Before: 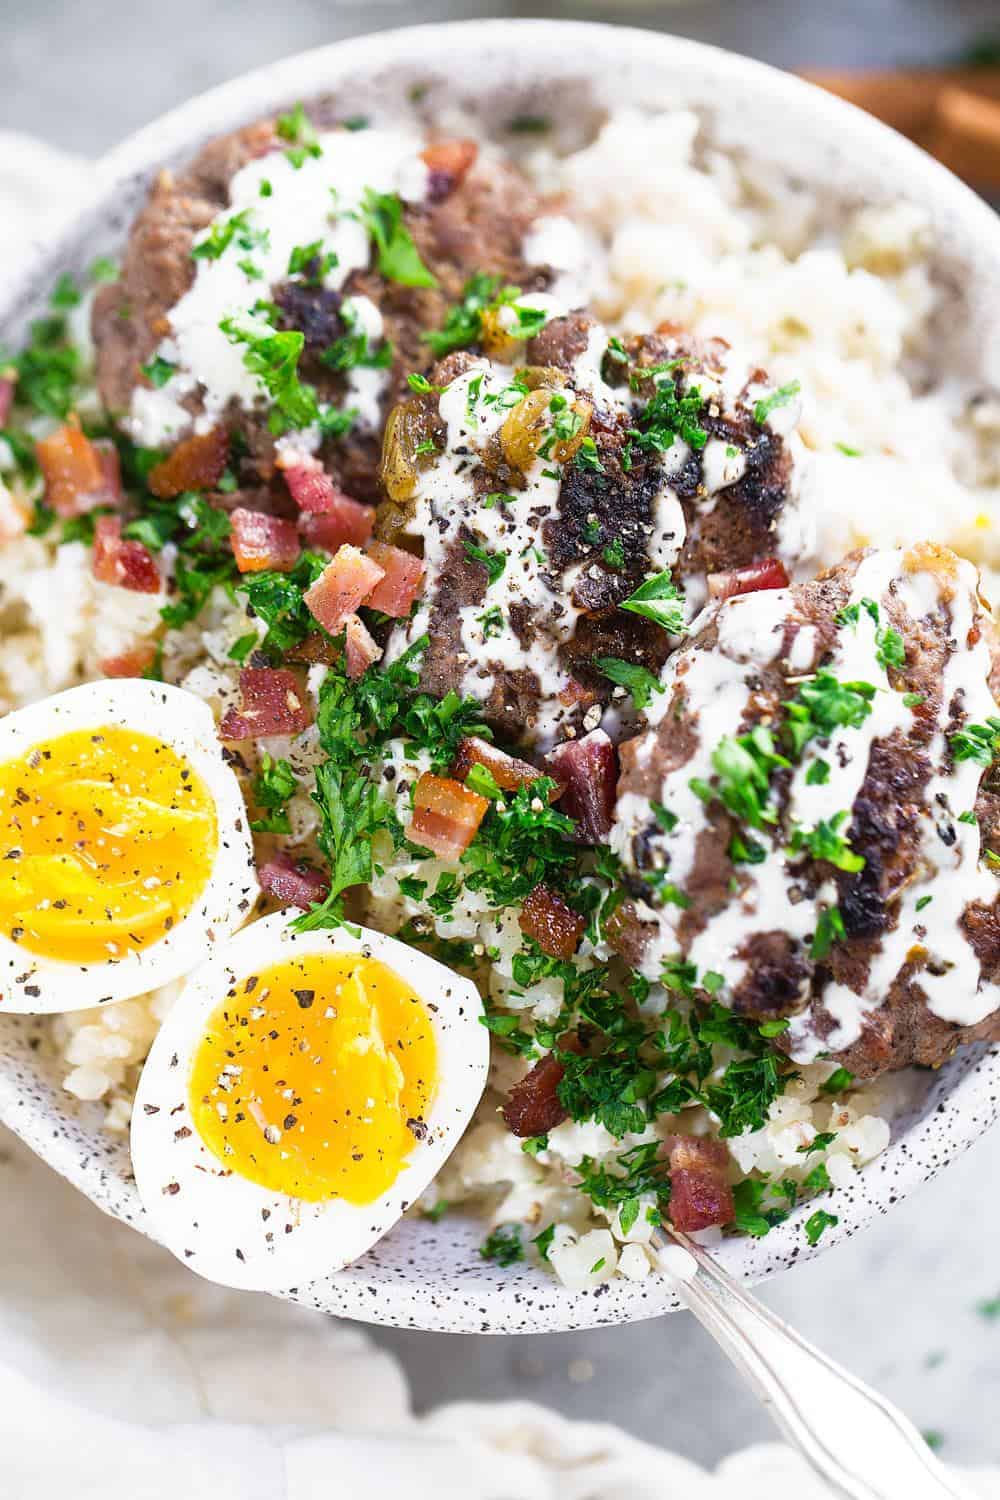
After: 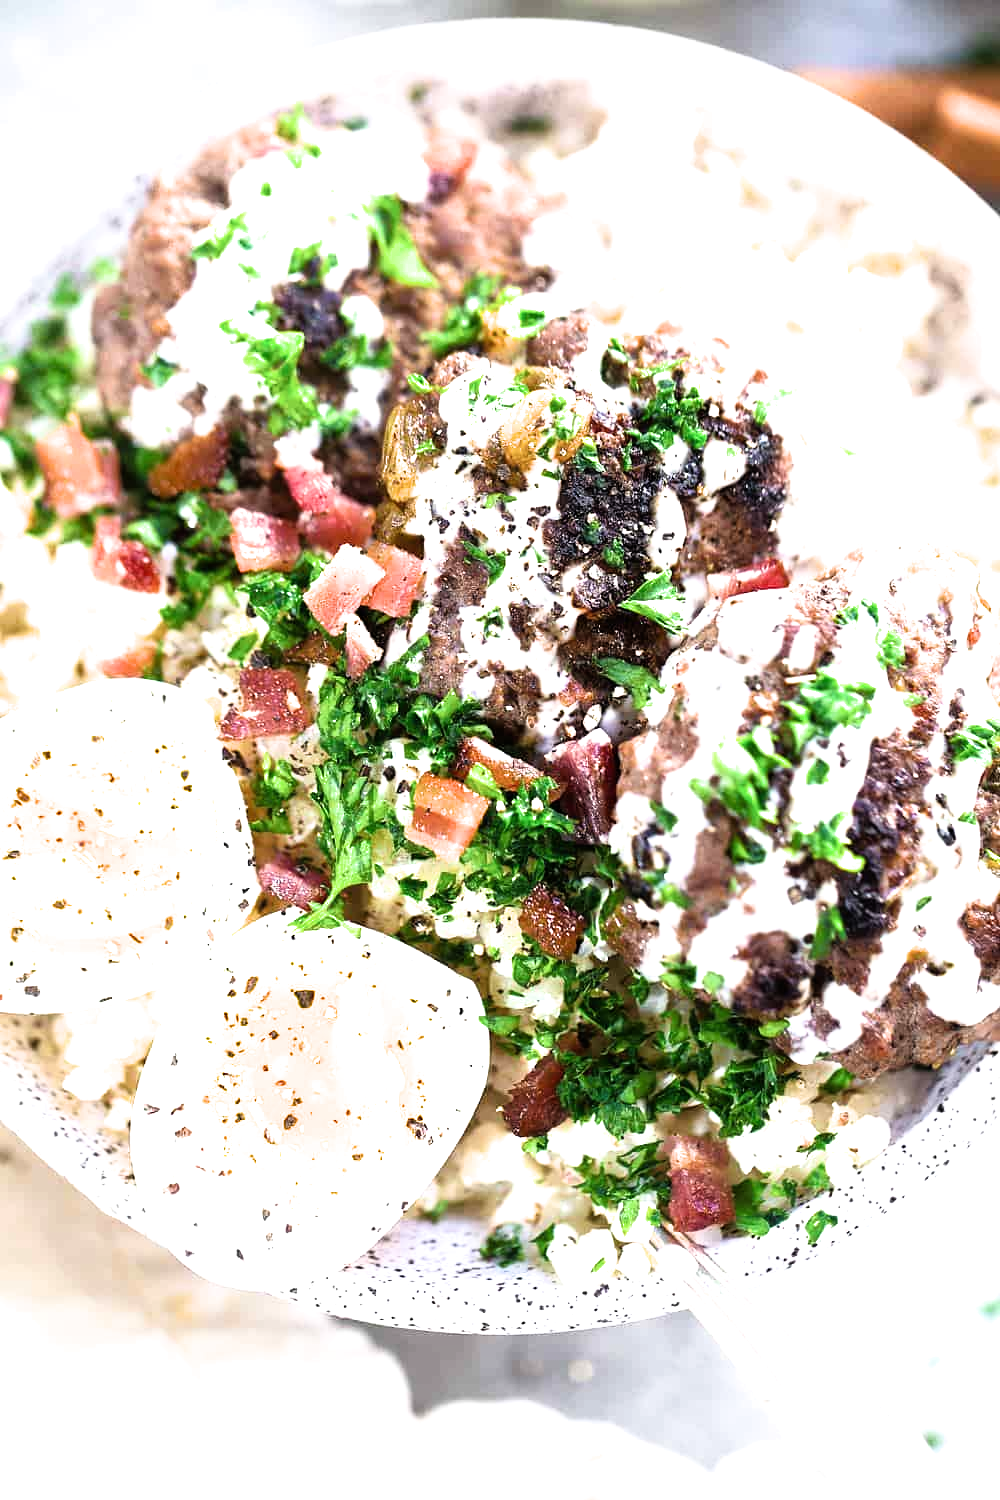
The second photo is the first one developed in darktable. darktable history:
tone equalizer: on, module defaults
exposure: black level correction 0, exposure 0.692 EV, compensate highlight preservation false
filmic rgb: black relative exposure -7.96 EV, white relative exposure 2.33 EV, hardness 6.54, iterations of high-quality reconstruction 0
